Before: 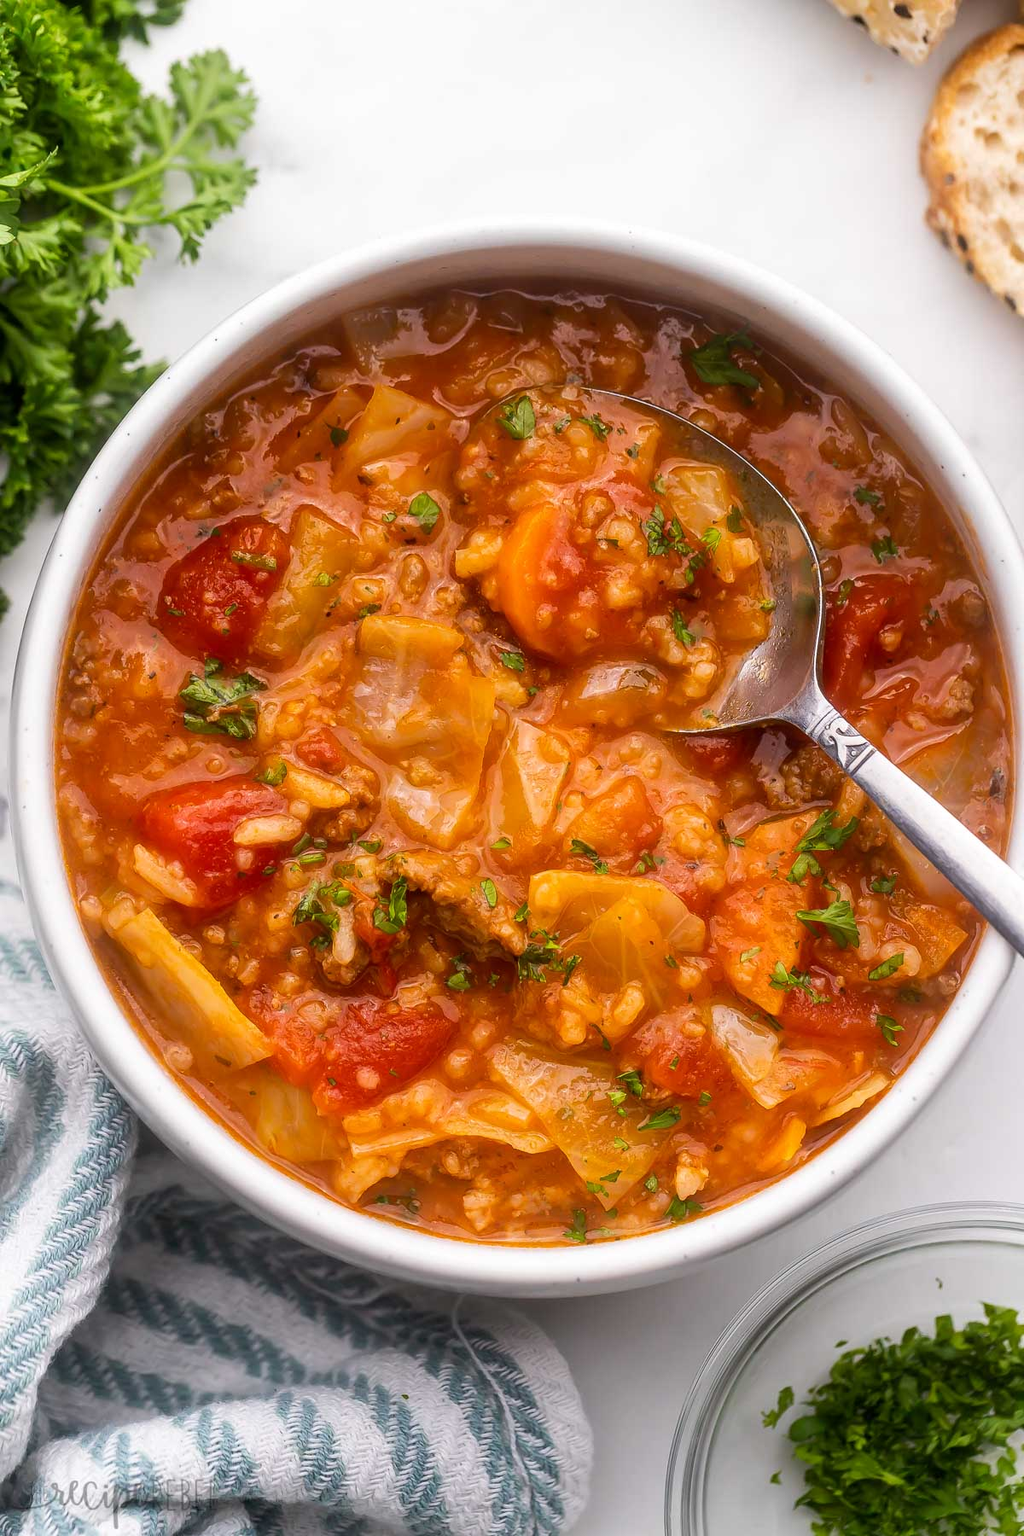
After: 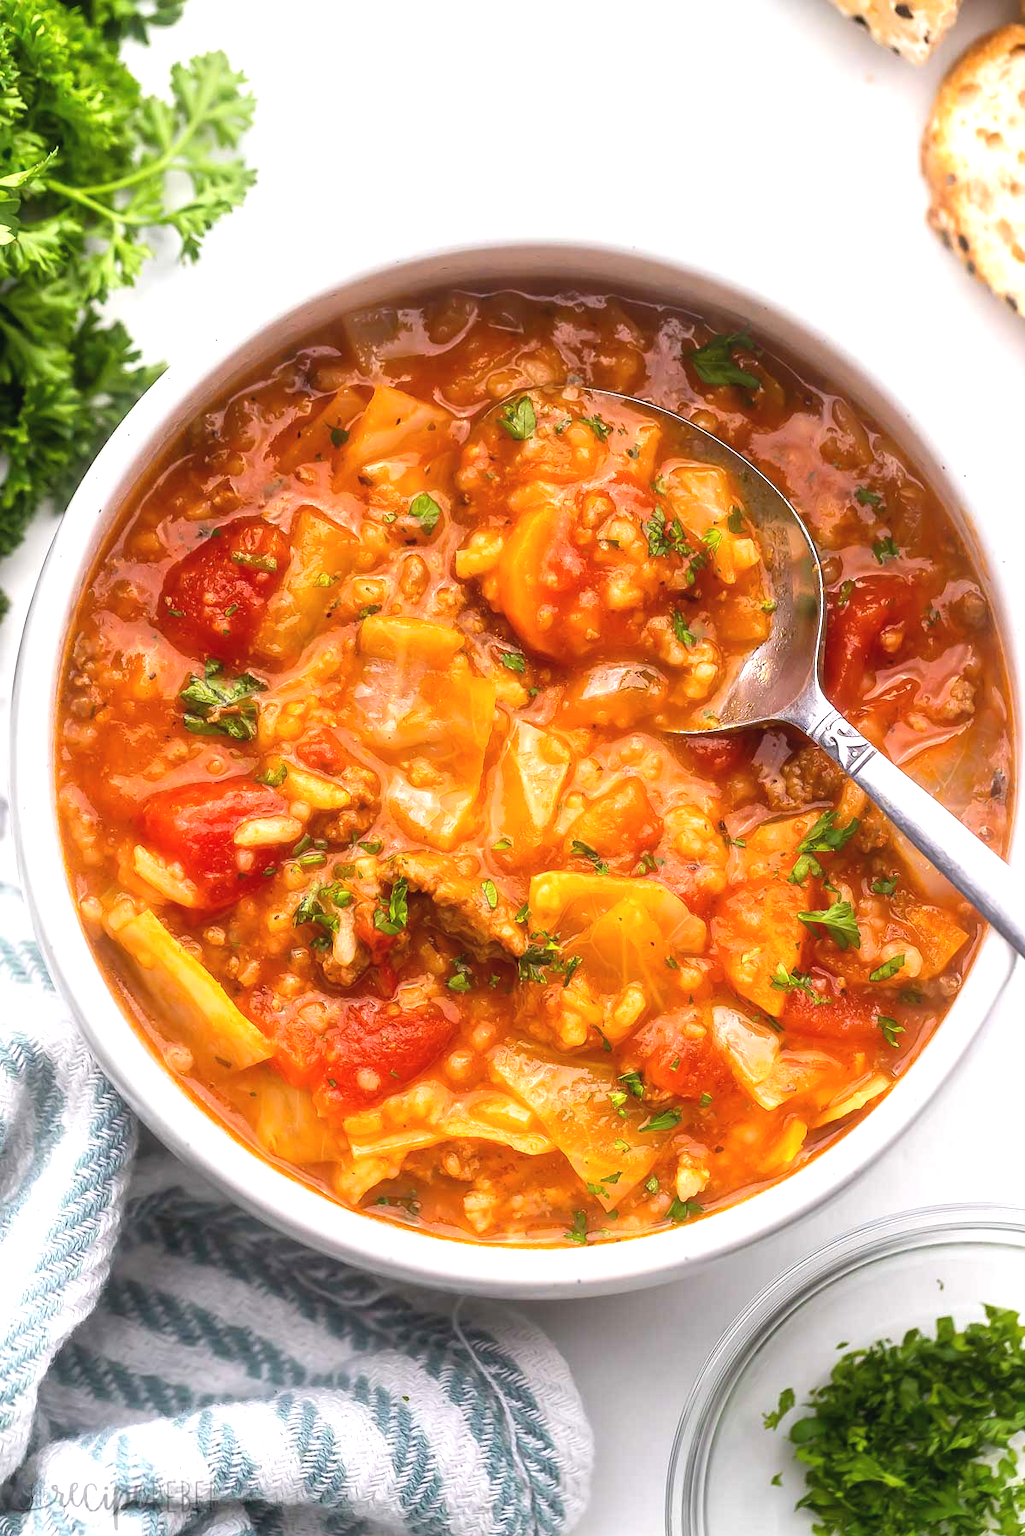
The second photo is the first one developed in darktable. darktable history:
crop: bottom 0.062%
exposure: black level correction -0.002, exposure 0.709 EV, compensate highlight preservation false
